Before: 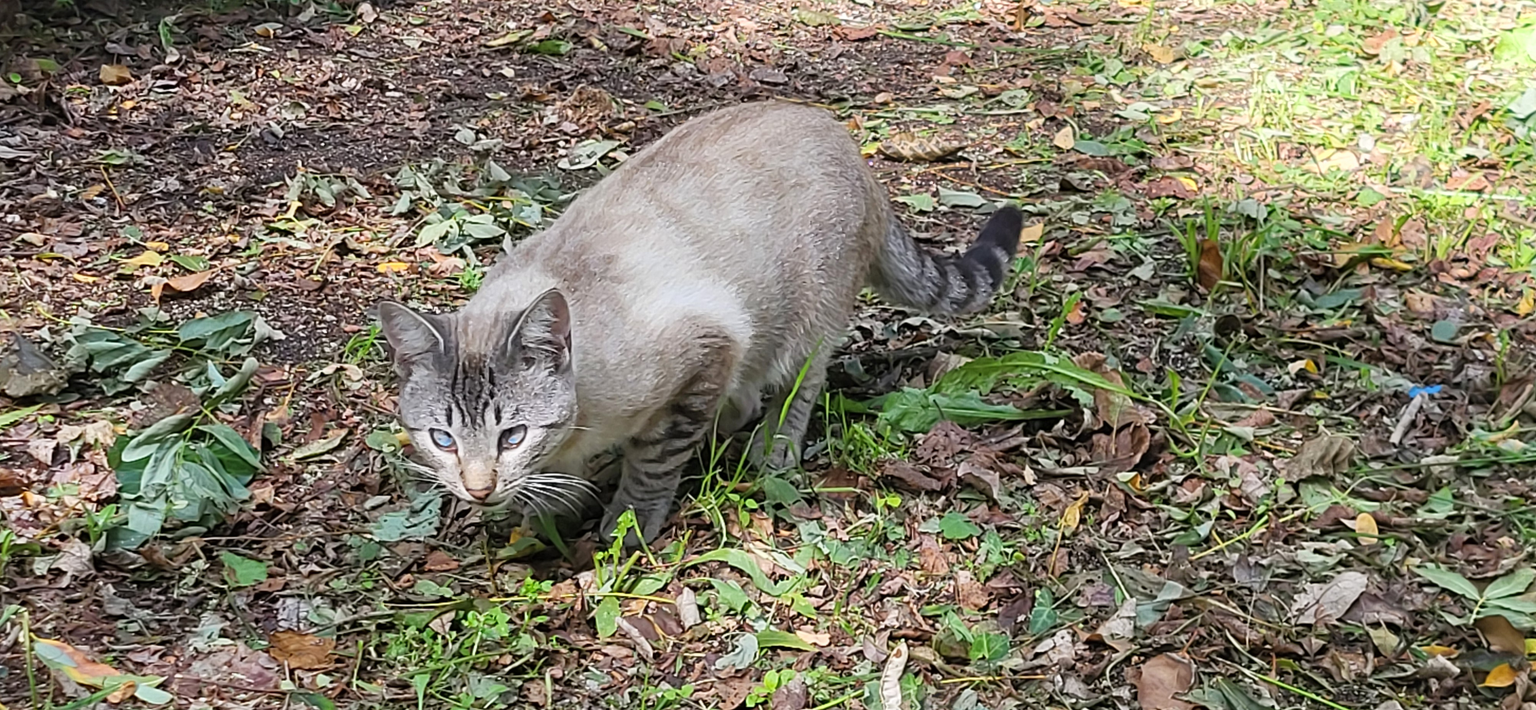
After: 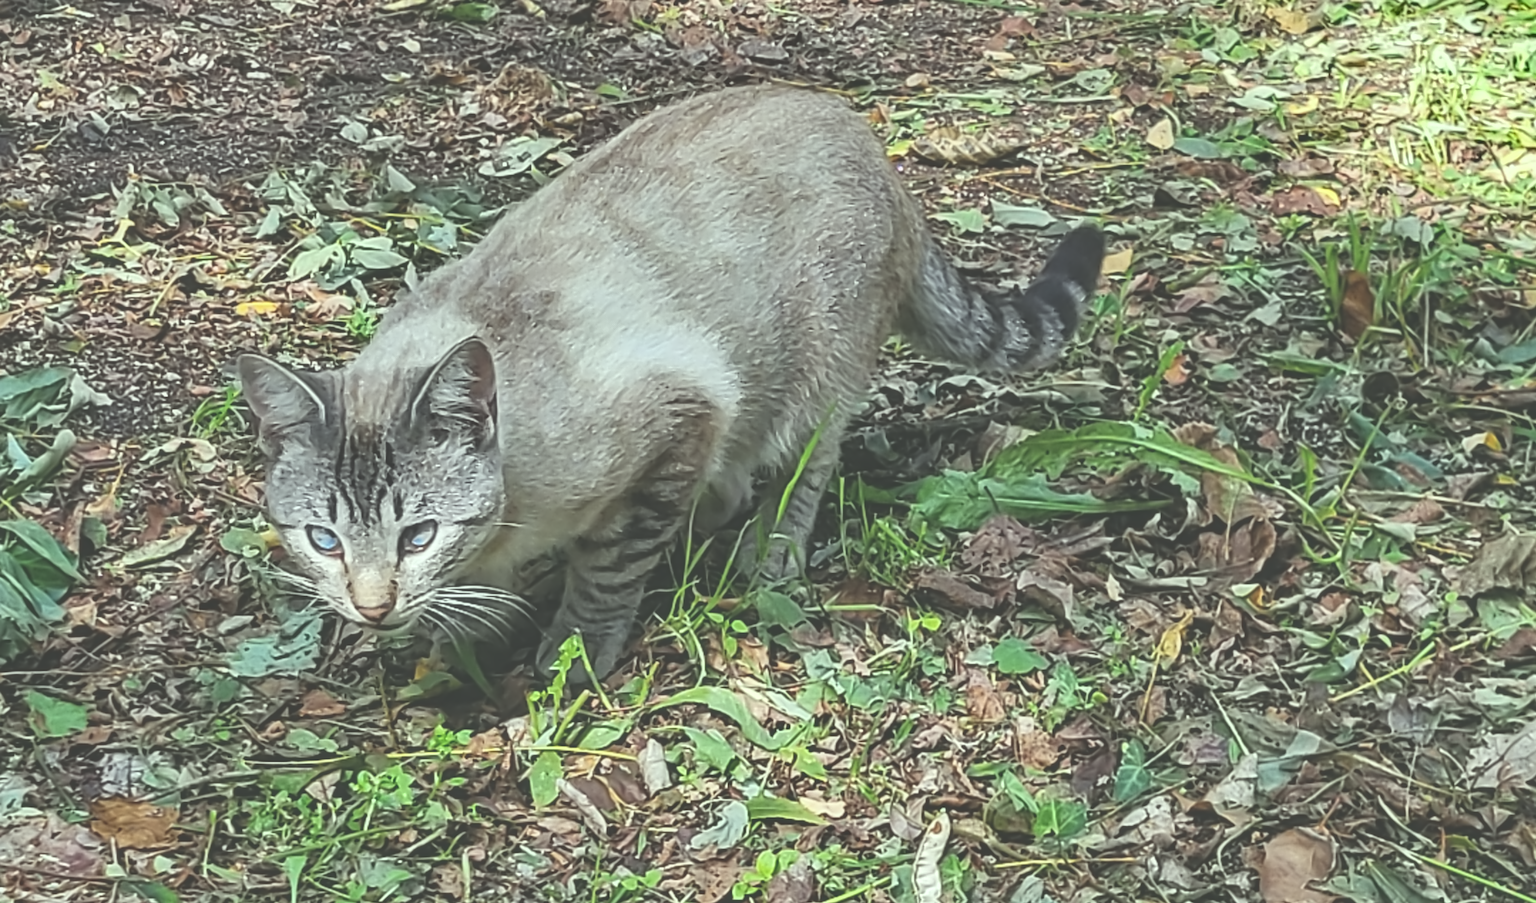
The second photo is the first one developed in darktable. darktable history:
shadows and highlights: shadows 4.67, soften with gaussian
exposure: black level correction -0.064, exposure -0.05 EV, compensate highlight preservation false
crop and rotate: left 13.176%, top 5.428%, right 12.537%
contrast equalizer: octaves 7, y [[0.5 ×4, 0.525, 0.667], [0.5 ×6], [0.5 ×6], [0 ×4, 0.042, 0], [0, 0, 0.004, 0.1, 0.191, 0.131]]
local contrast: on, module defaults
color correction: highlights a* -8.43, highlights b* 3.55
